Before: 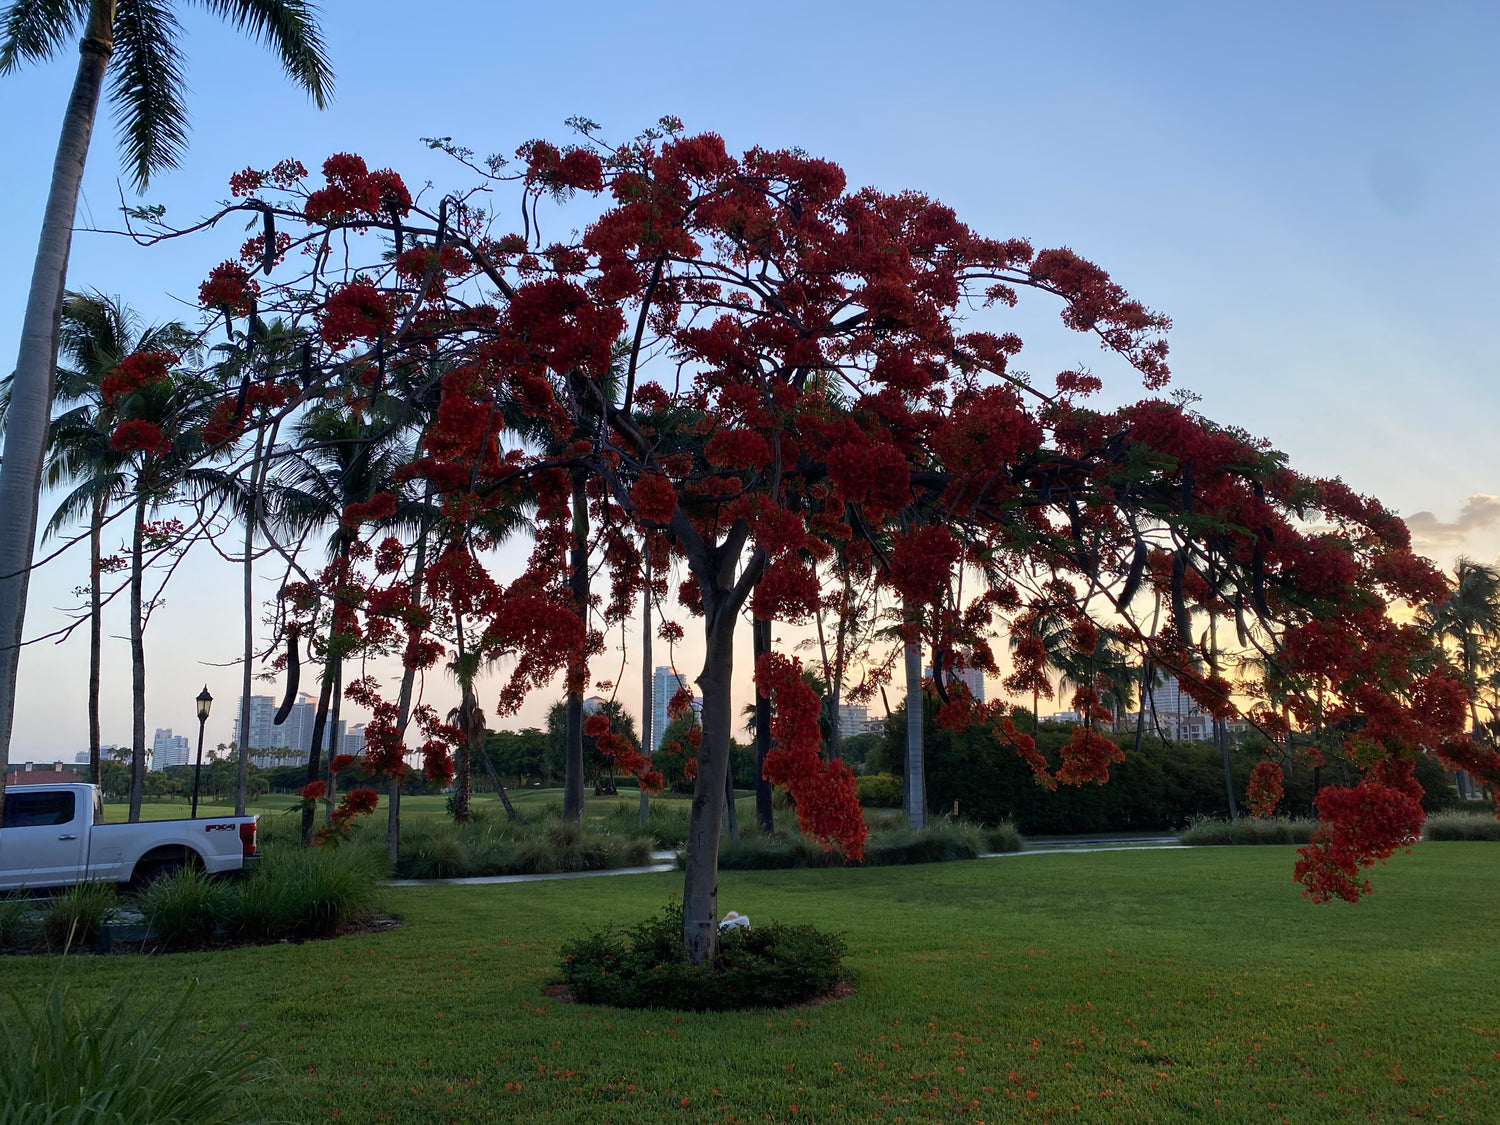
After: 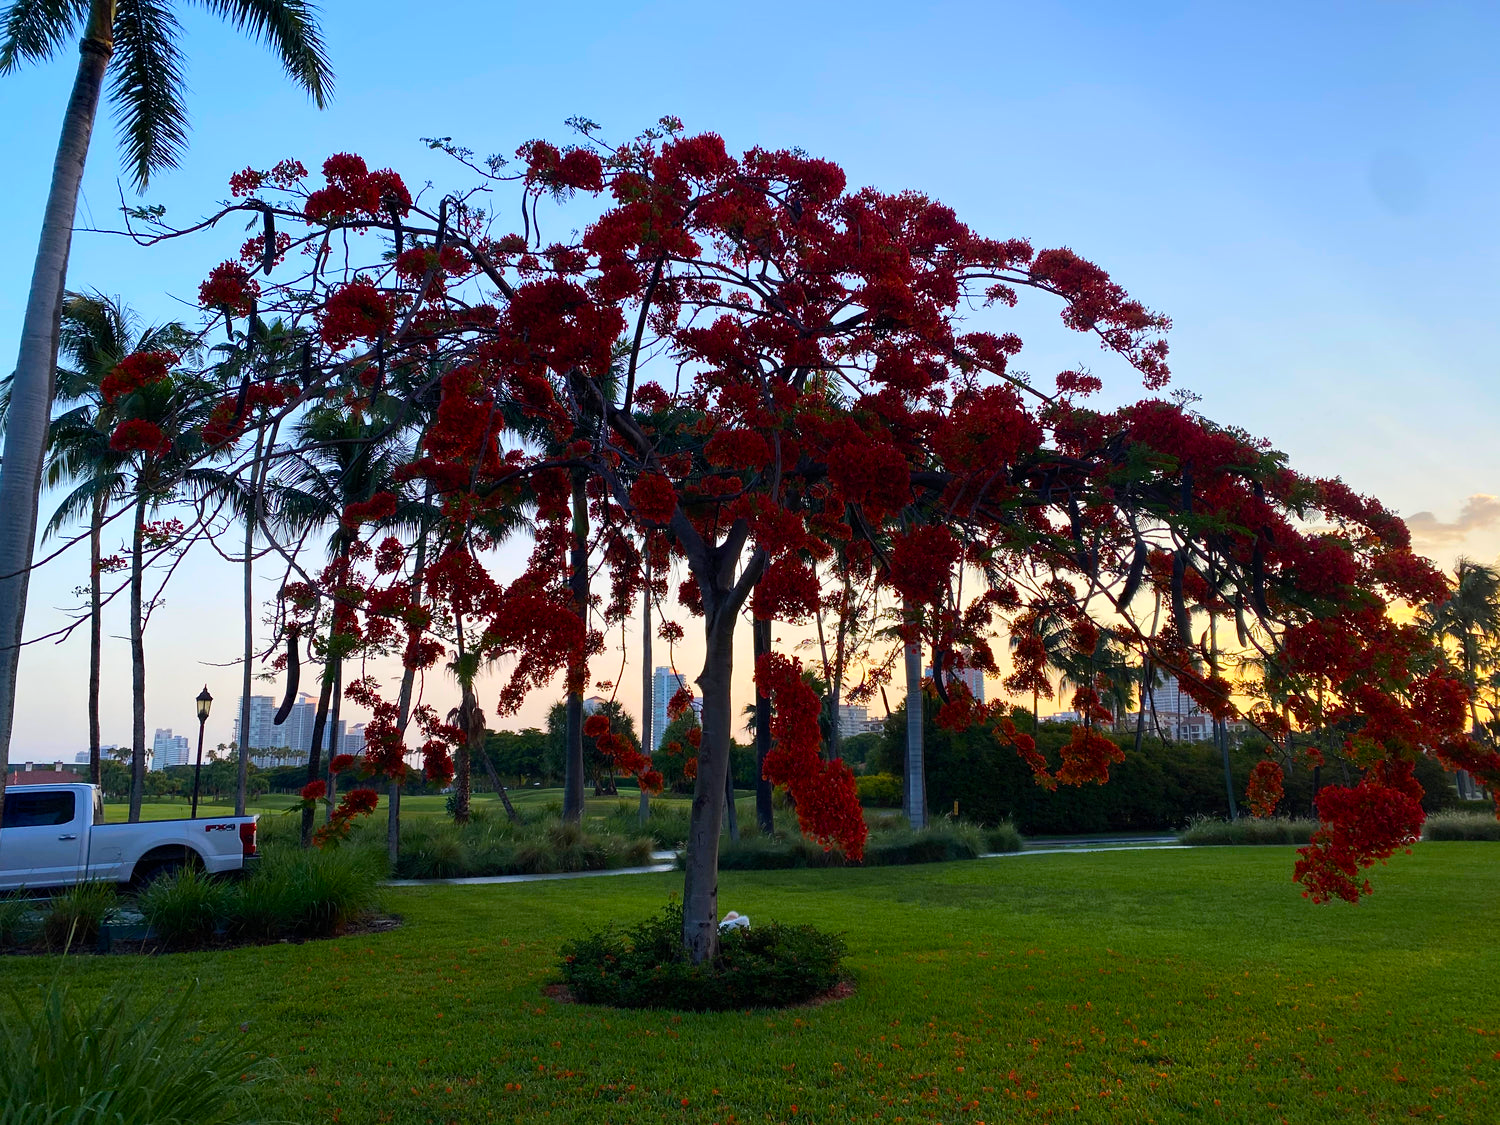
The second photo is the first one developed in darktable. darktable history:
contrast brightness saturation: contrast 0.15, brightness 0.05
color balance rgb: linear chroma grading › global chroma 15%, perceptual saturation grading › global saturation 30%
